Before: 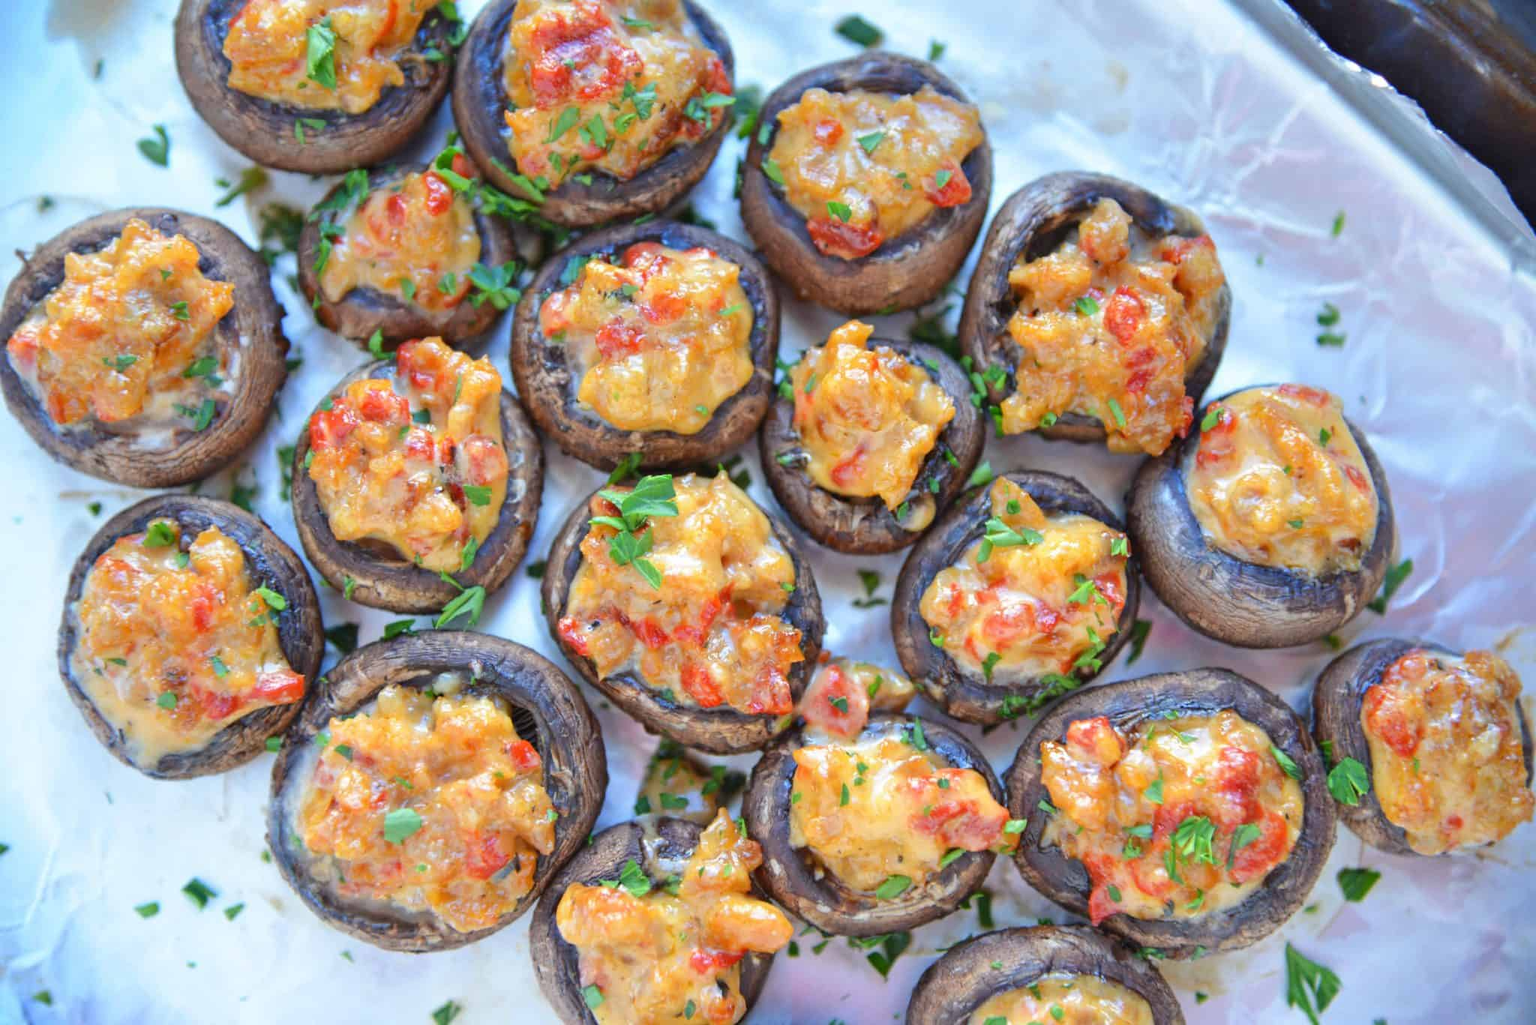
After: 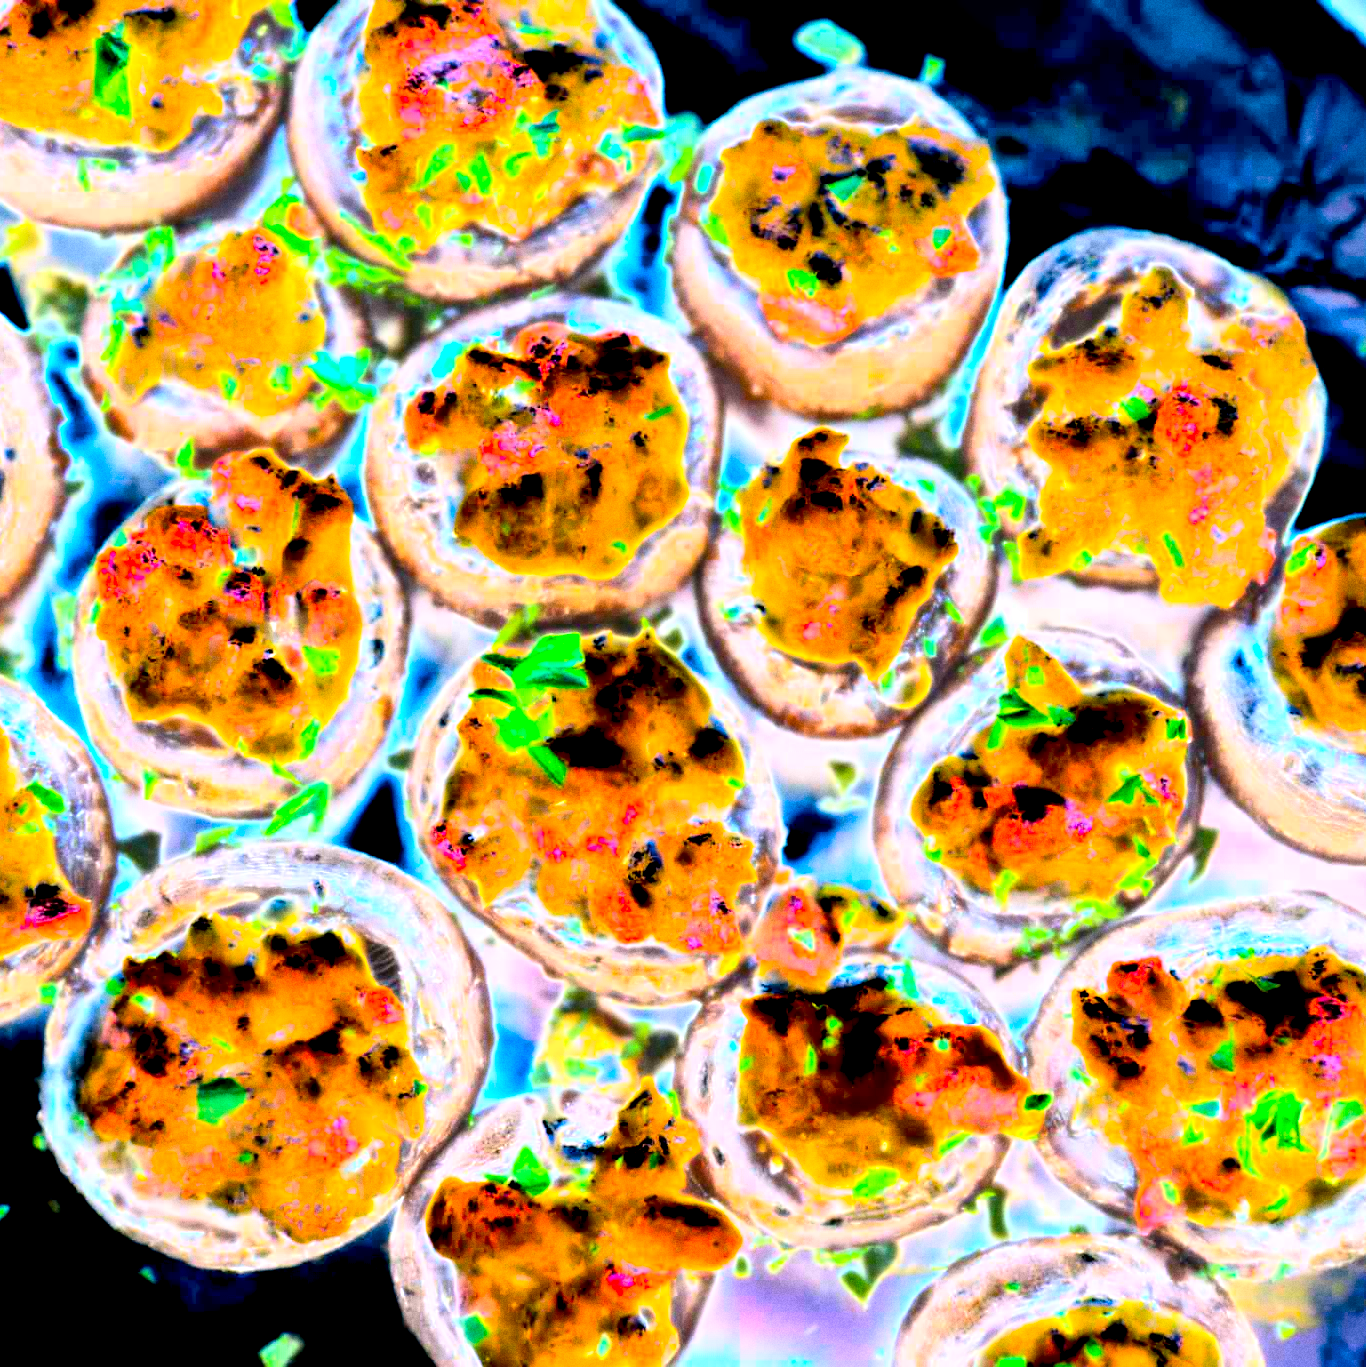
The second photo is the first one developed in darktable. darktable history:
crop and rotate: left 15.446%, right 17.836%
bloom: size 0%, threshold 54.82%, strength 8.31%
grain: on, module defaults
color balance rgb: perceptual saturation grading › global saturation 25%, perceptual brilliance grading › global brilliance 35%, perceptual brilliance grading › highlights 50%, perceptual brilliance grading › mid-tones 60%, perceptual brilliance grading › shadows 35%, global vibrance 20%
